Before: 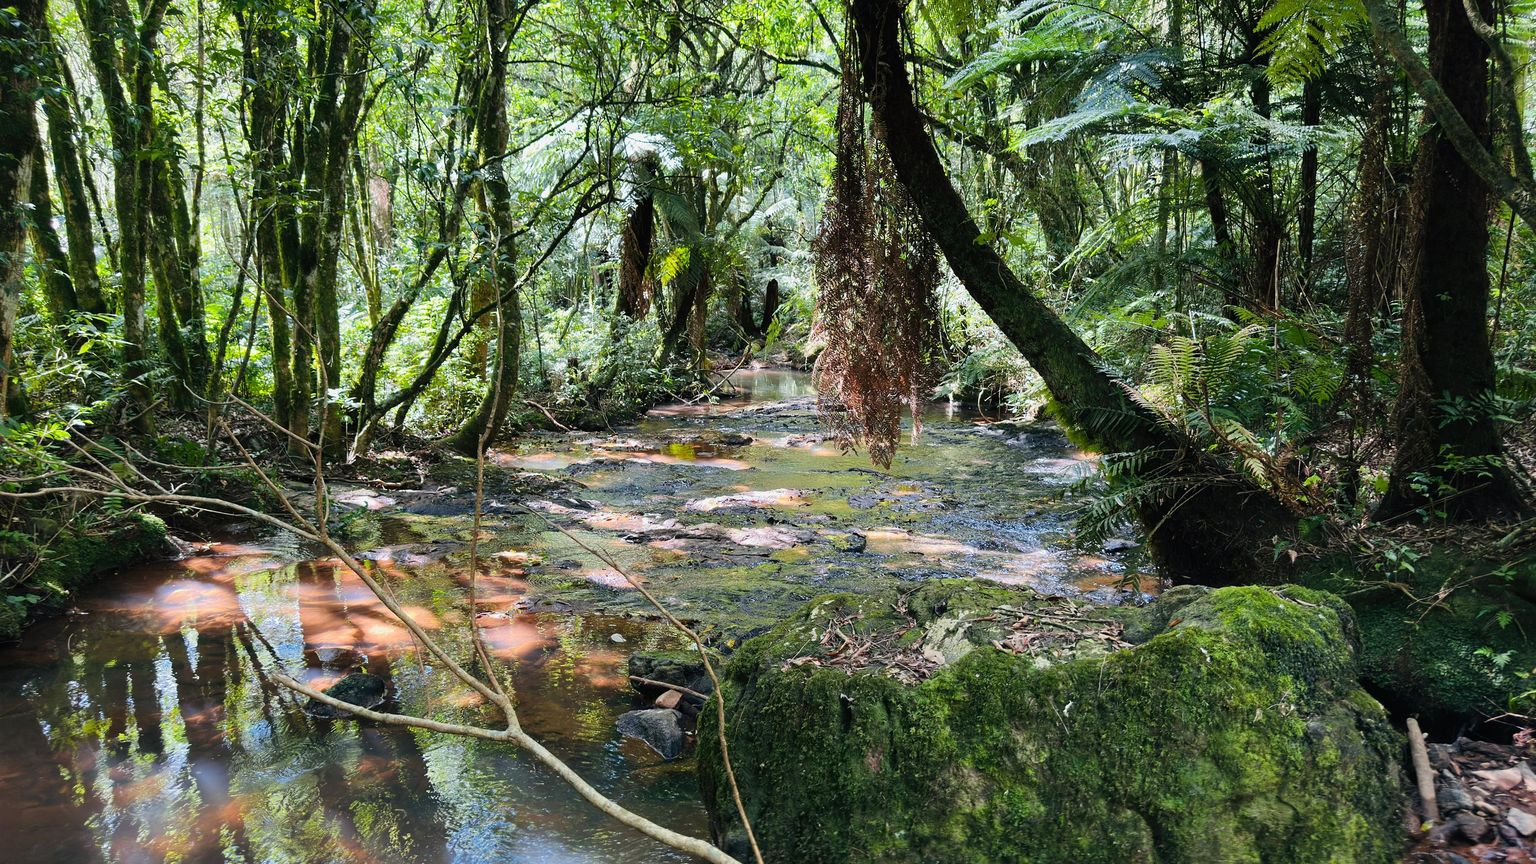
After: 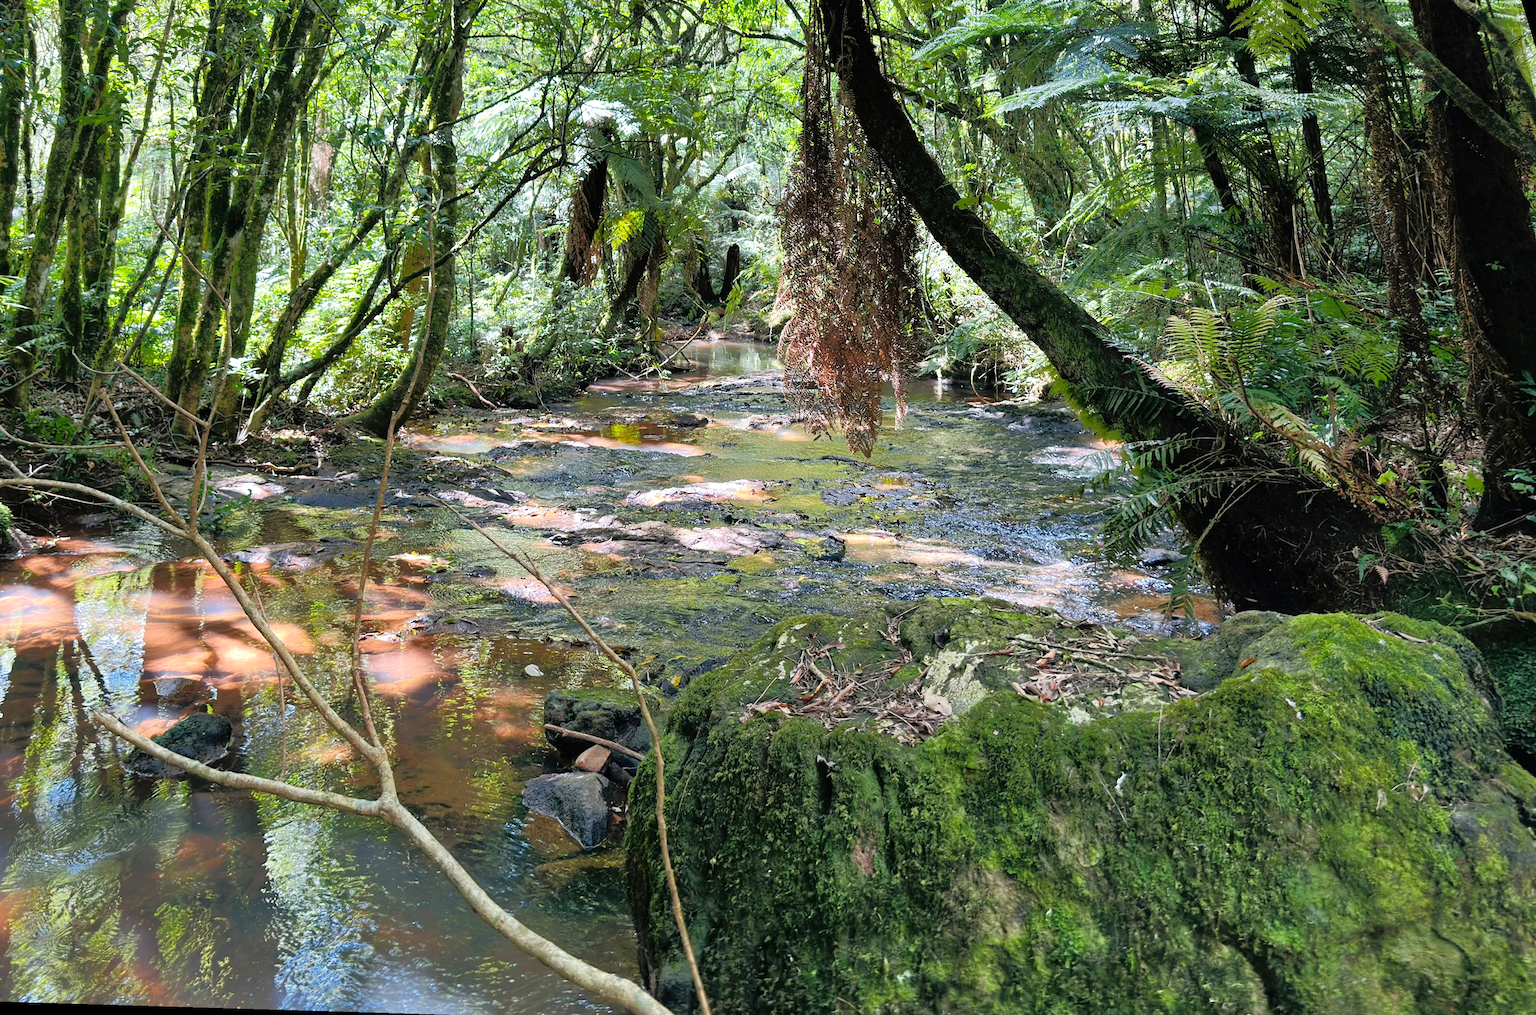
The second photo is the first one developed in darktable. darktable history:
rotate and perspective: rotation 0.72°, lens shift (vertical) -0.352, lens shift (horizontal) -0.051, crop left 0.152, crop right 0.859, crop top 0.019, crop bottom 0.964
tone equalizer: -8 EV -0.528 EV, -7 EV -0.319 EV, -6 EV -0.083 EV, -5 EV 0.413 EV, -4 EV 0.985 EV, -3 EV 0.791 EV, -2 EV -0.01 EV, -1 EV 0.14 EV, +0 EV -0.012 EV, smoothing 1
